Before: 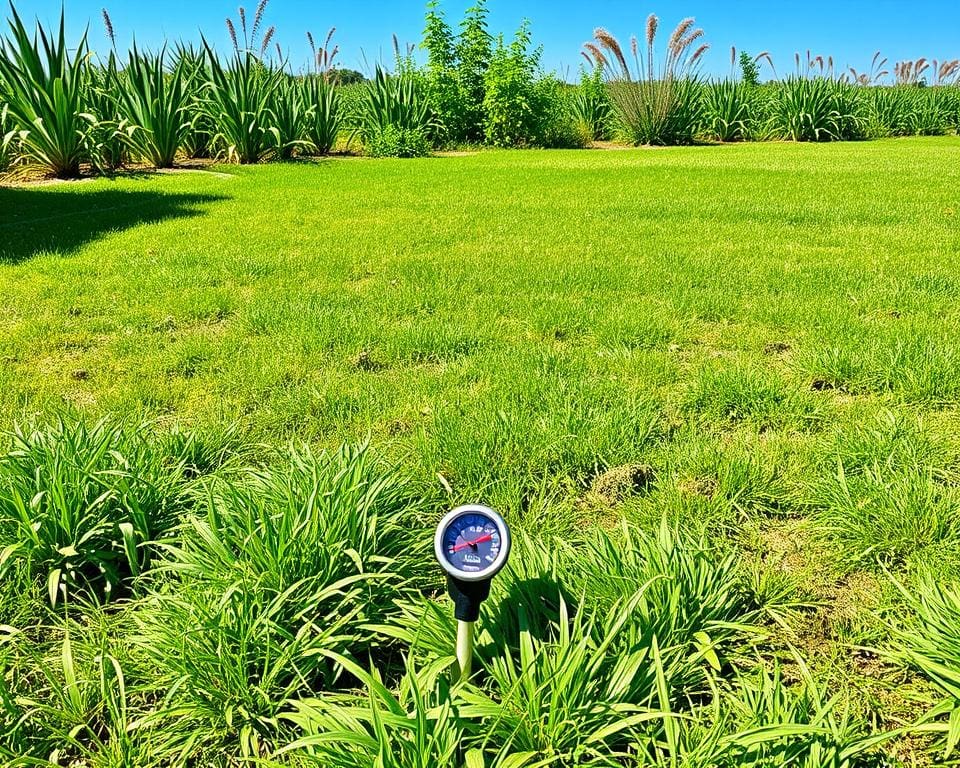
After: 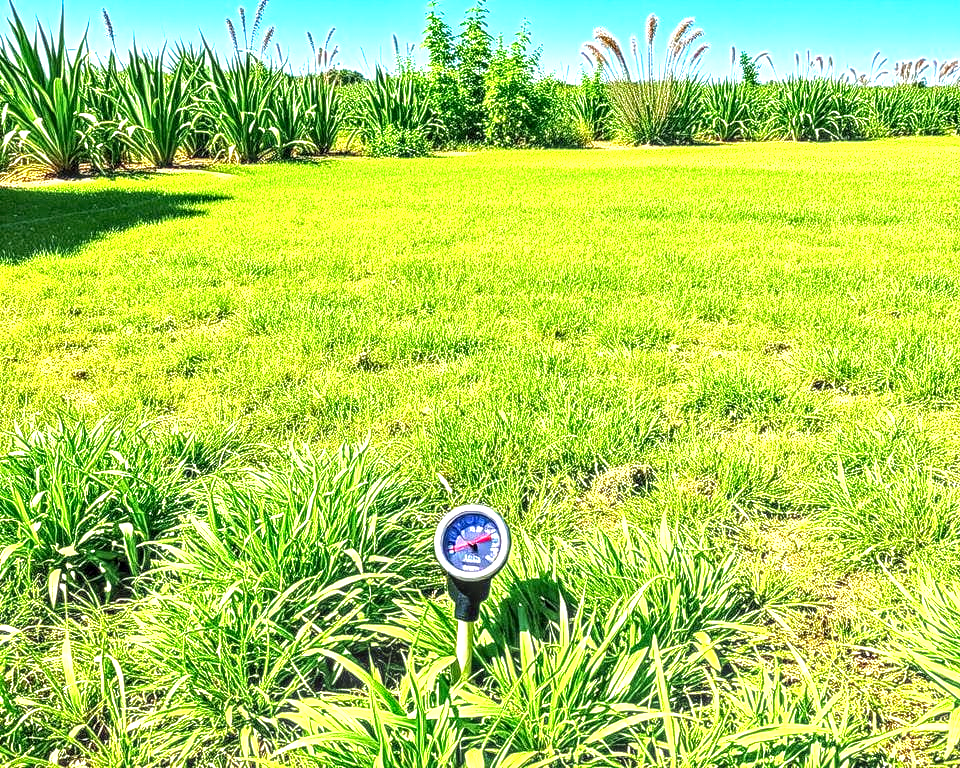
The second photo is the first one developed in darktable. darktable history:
local contrast: highlights 0%, shadows 0%, detail 182%
exposure: exposure 1.223 EV, compensate highlight preservation false
